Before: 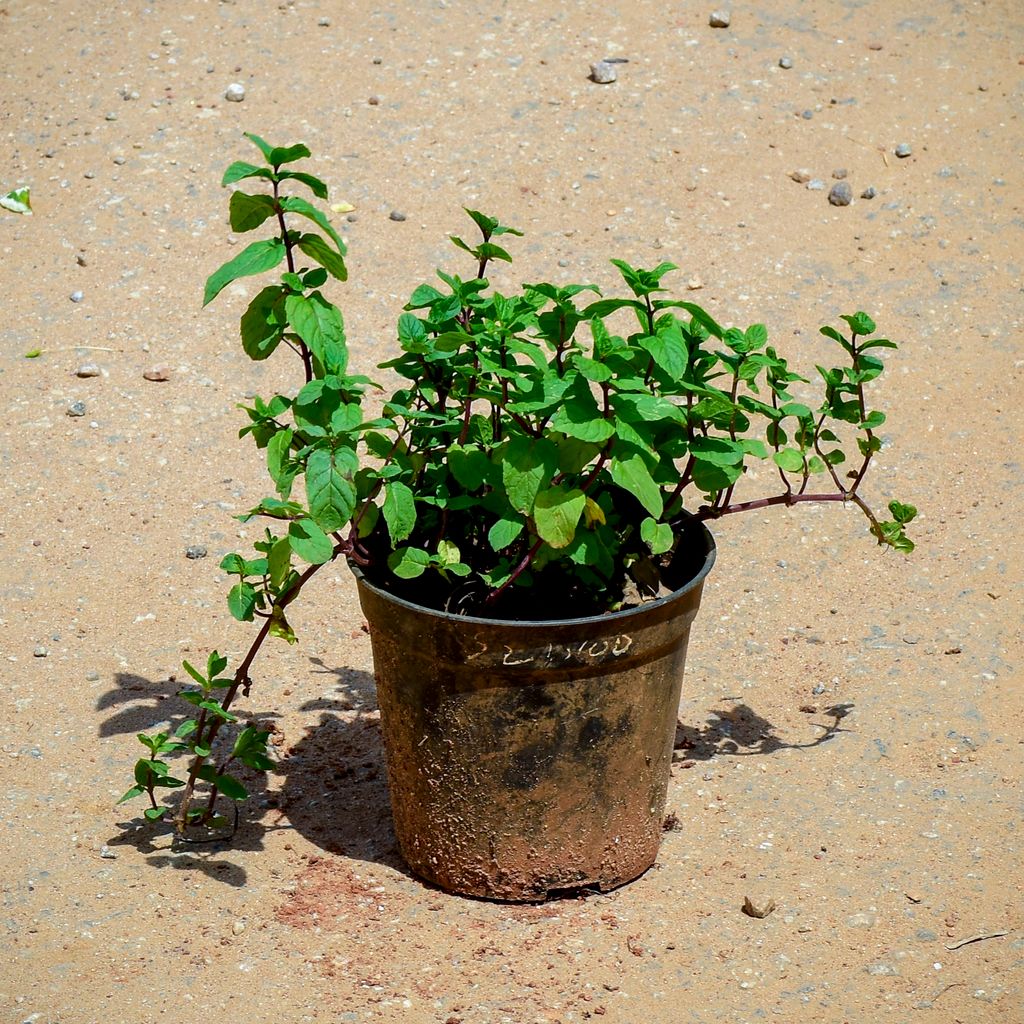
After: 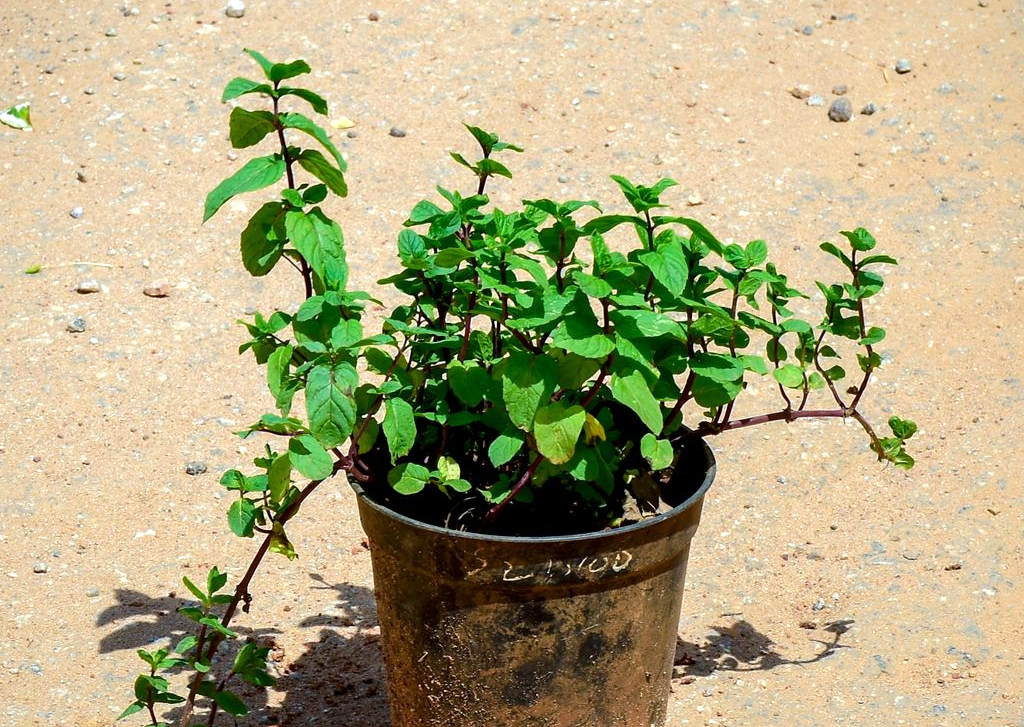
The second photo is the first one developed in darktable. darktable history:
crop and rotate: top 8.285%, bottom 20.655%
exposure: exposure 0.377 EV, compensate highlight preservation false
